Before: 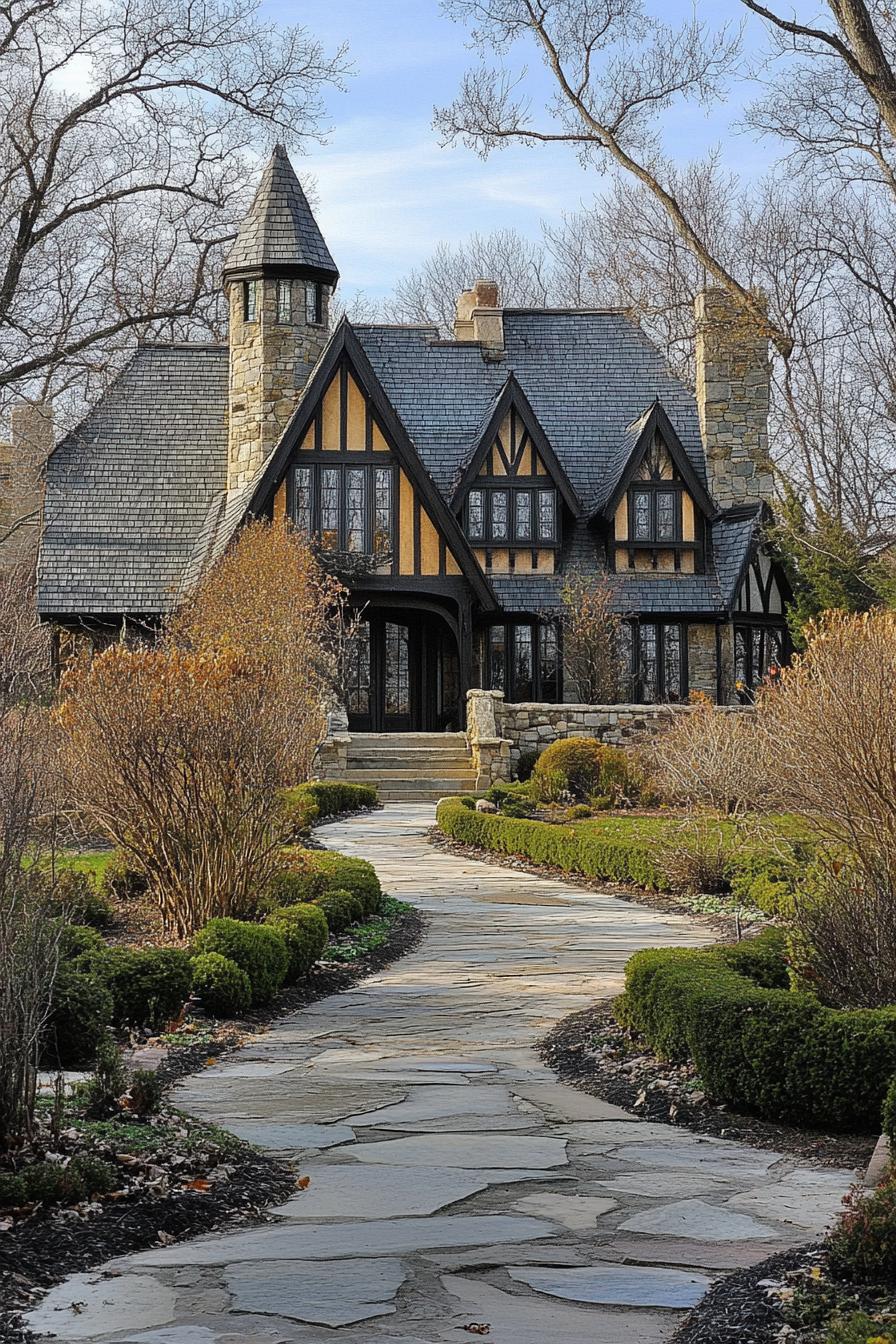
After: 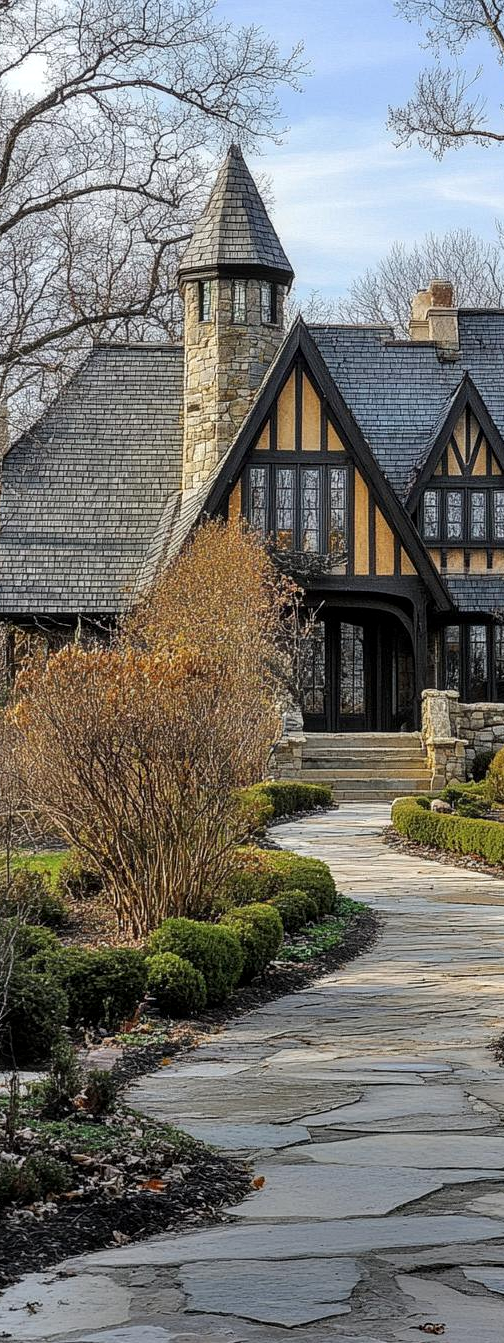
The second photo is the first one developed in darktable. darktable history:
local contrast: on, module defaults
crop: left 5.114%, right 38.589%
